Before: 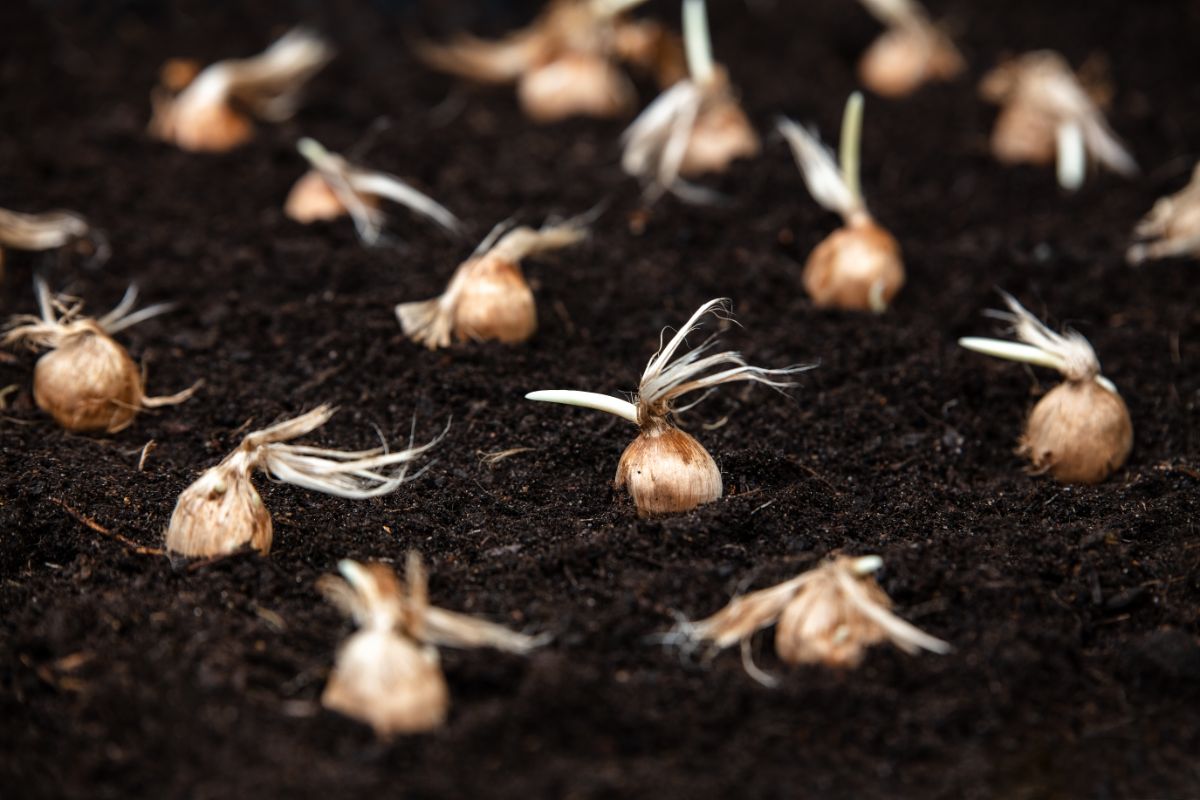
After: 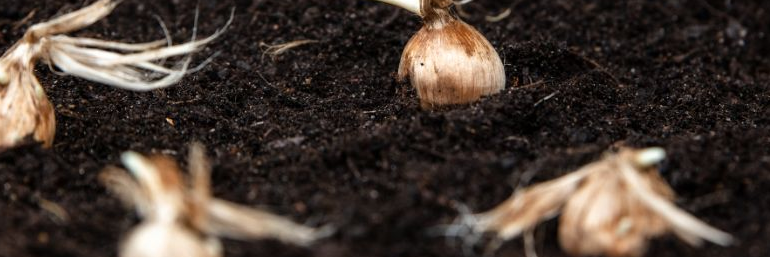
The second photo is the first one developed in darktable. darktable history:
crop: left 18.164%, top 51.009%, right 17.592%, bottom 16.848%
